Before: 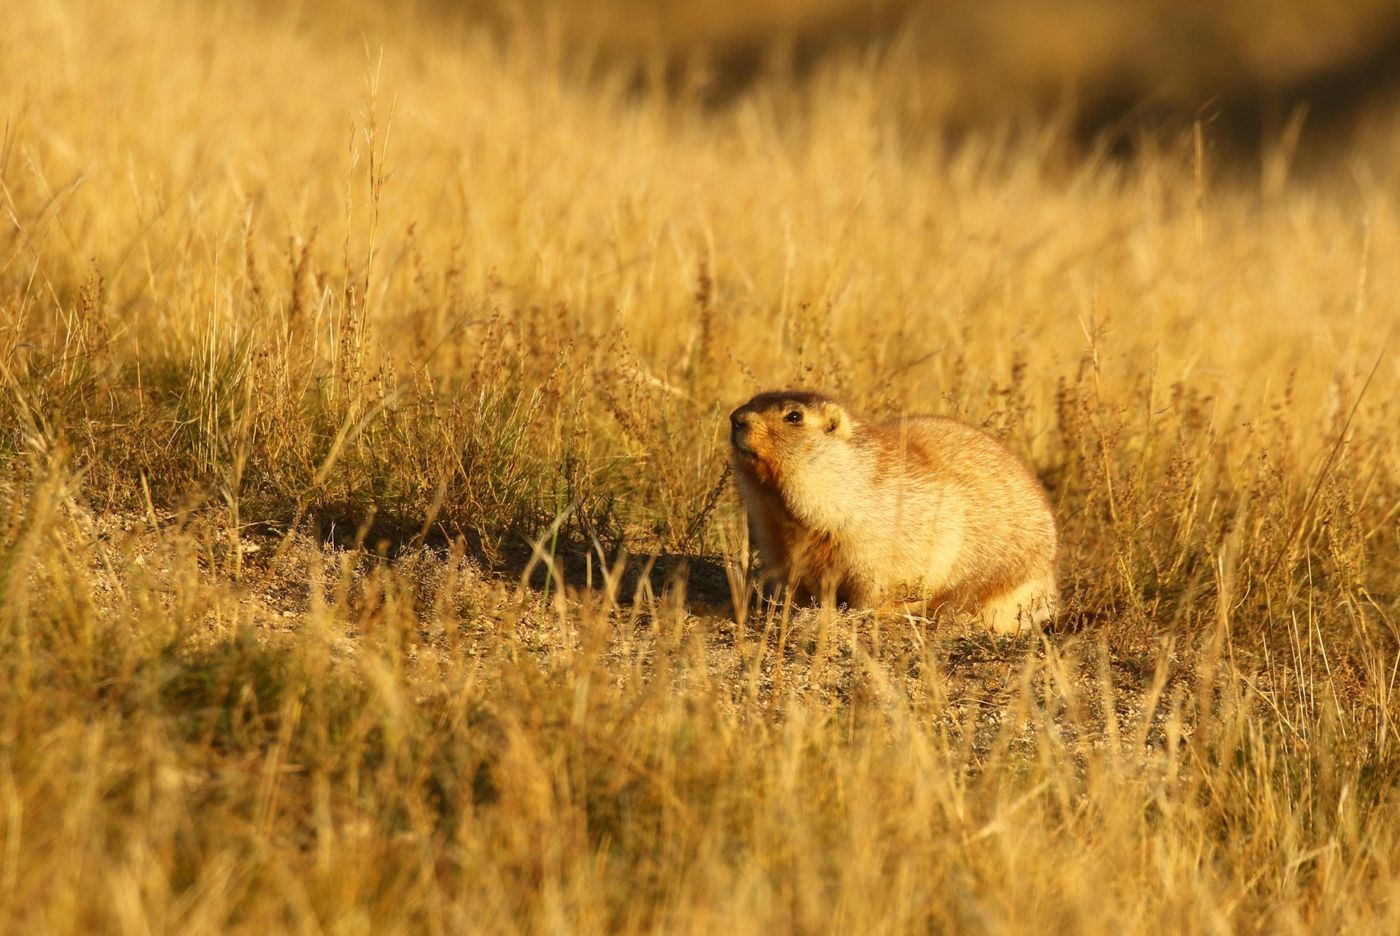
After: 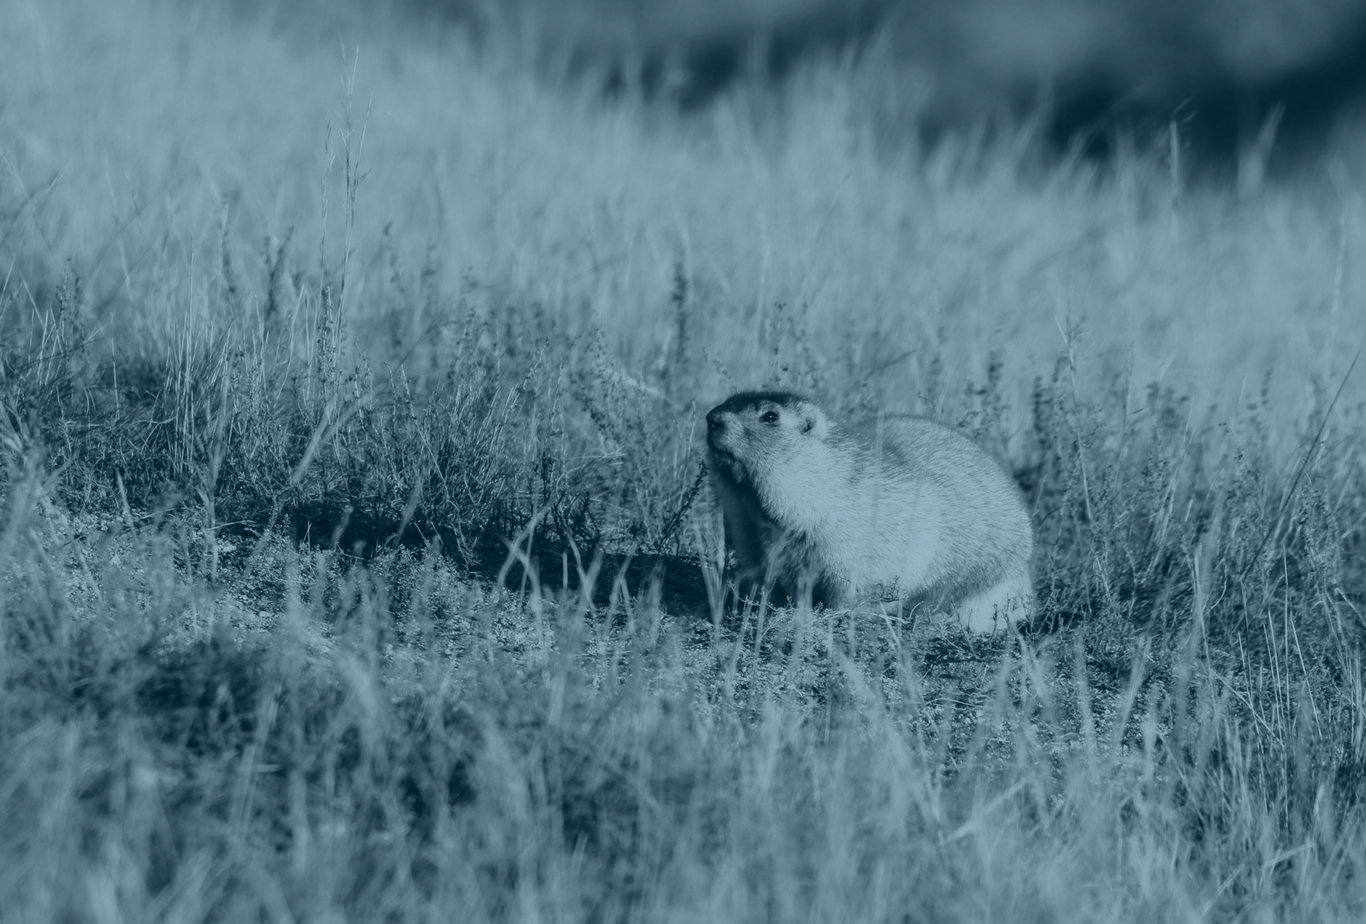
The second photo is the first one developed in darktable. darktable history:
local contrast: on, module defaults
rgb curve: curves: ch0 [(0, 0) (0.072, 0.166) (0.217, 0.293) (0.414, 0.42) (1, 1)], compensate middle gray true, preserve colors basic power
colorize: hue 194.4°, saturation 29%, source mix 61.75%, lightness 3.98%, version 1
crop and rotate: left 1.774%, right 0.633%, bottom 1.28%
tone curve: curves: ch0 [(0, 0.009) (0.037, 0.035) (0.131, 0.126) (0.275, 0.28) (0.476, 0.514) (0.617, 0.667) (0.704, 0.759) (0.813, 0.863) (0.911, 0.931) (0.997, 1)]; ch1 [(0, 0) (0.318, 0.271) (0.444, 0.438) (0.493, 0.496) (0.508, 0.5) (0.534, 0.535) (0.57, 0.582) (0.65, 0.664) (0.746, 0.764) (1, 1)]; ch2 [(0, 0) (0.246, 0.24) (0.36, 0.381) (0.415, 0.434) (0.476, 0.492) (0.502, 0.499) (0.522, 0.518) (0.533, 0.534) (0.586, 0.598) (0.634, 0.643) (0.706, 0.717) (0.853, 0.83) (1, 0.951)], color space Lab, independent channels, preserve colors none
exposure: black level correction 0, exposure 1.4 EV, compensate highlight preservation false
